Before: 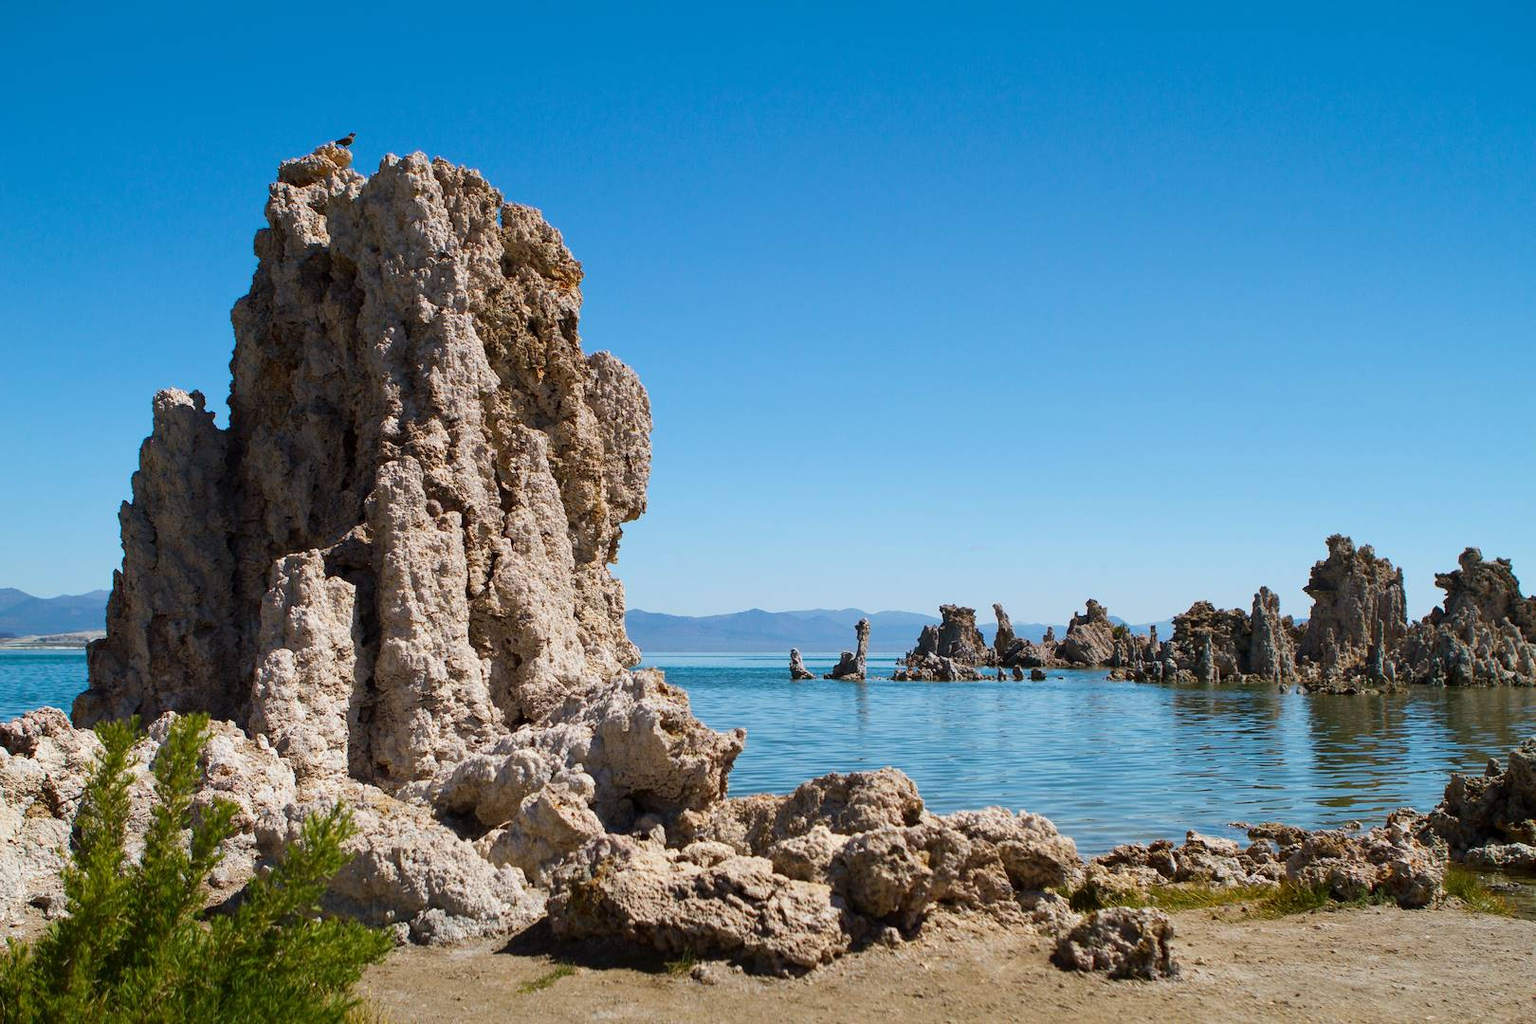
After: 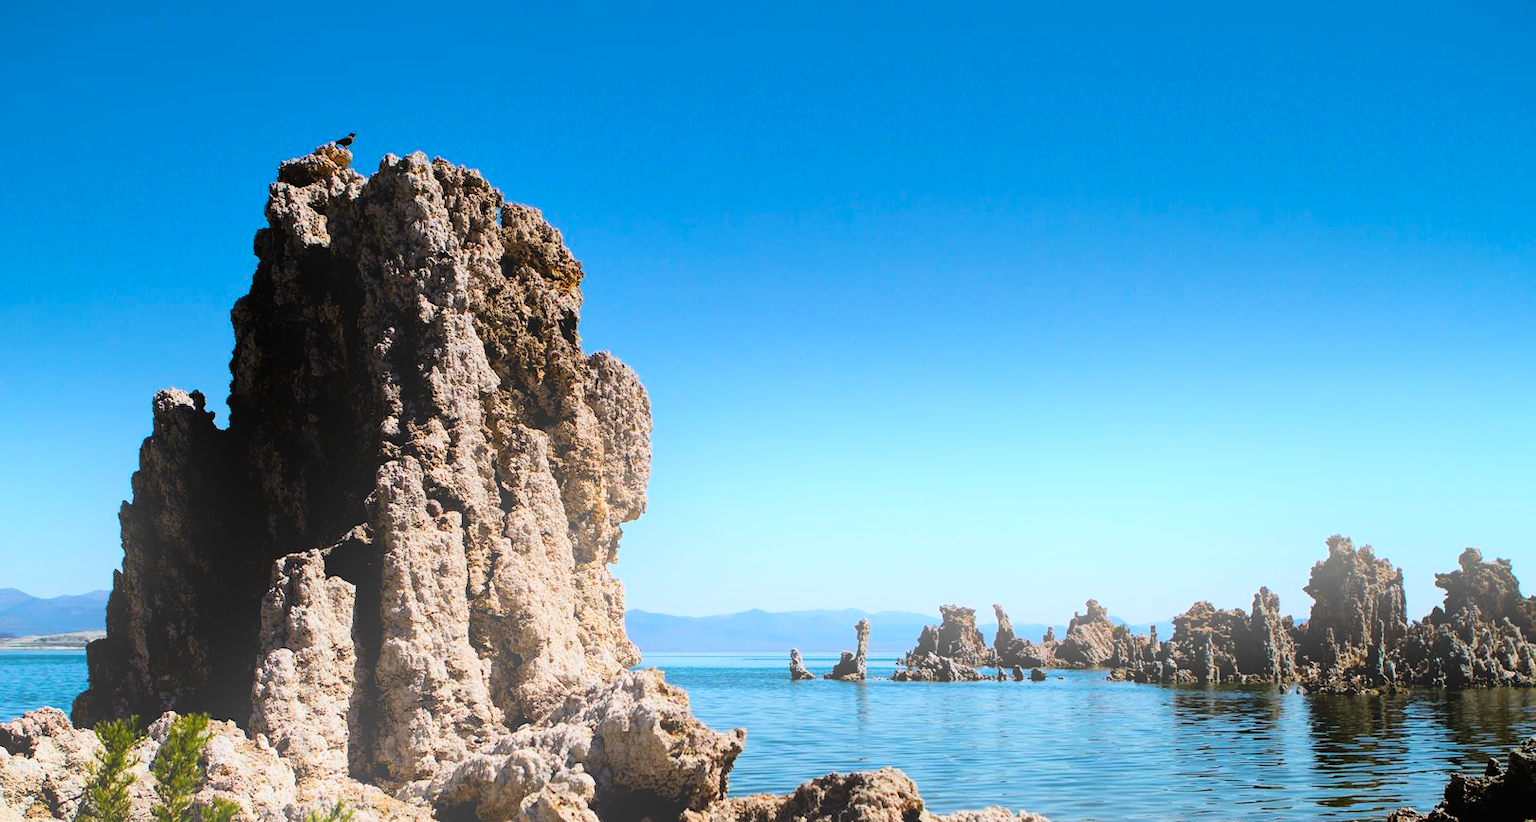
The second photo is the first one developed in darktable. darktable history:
contrast brightness saturation: contrast 0.08, saturation 0.2
filmic rgb: black relative exposure -4 EV, white relative exposure 3 EV, hardness 3.02, contrast 1.4
bloom: on, module defaults
crop: bottom 19.644%
